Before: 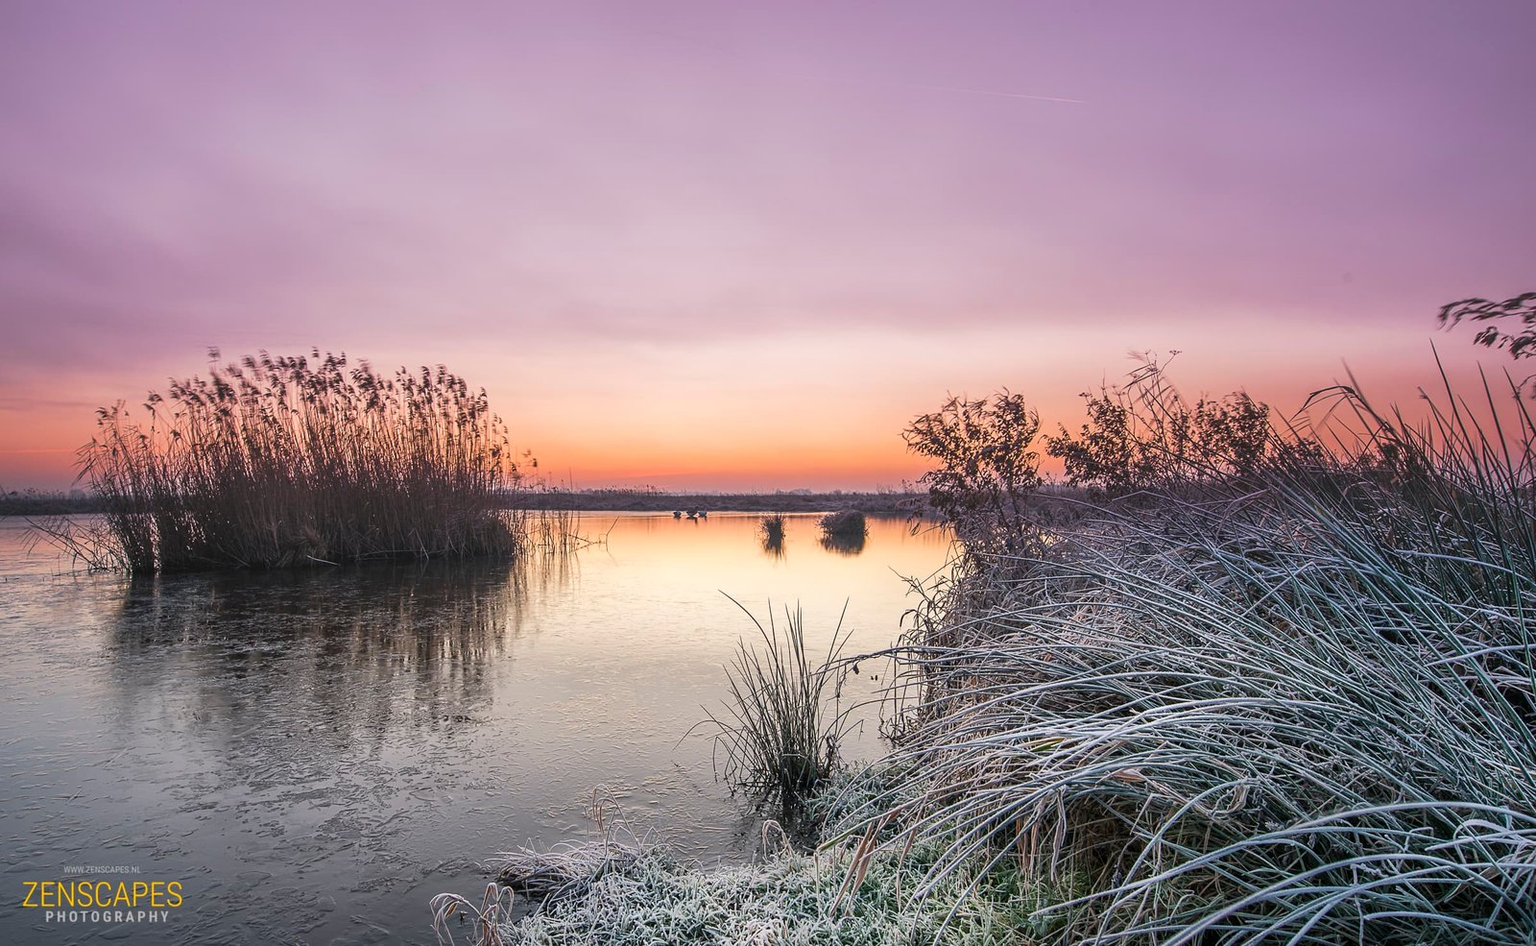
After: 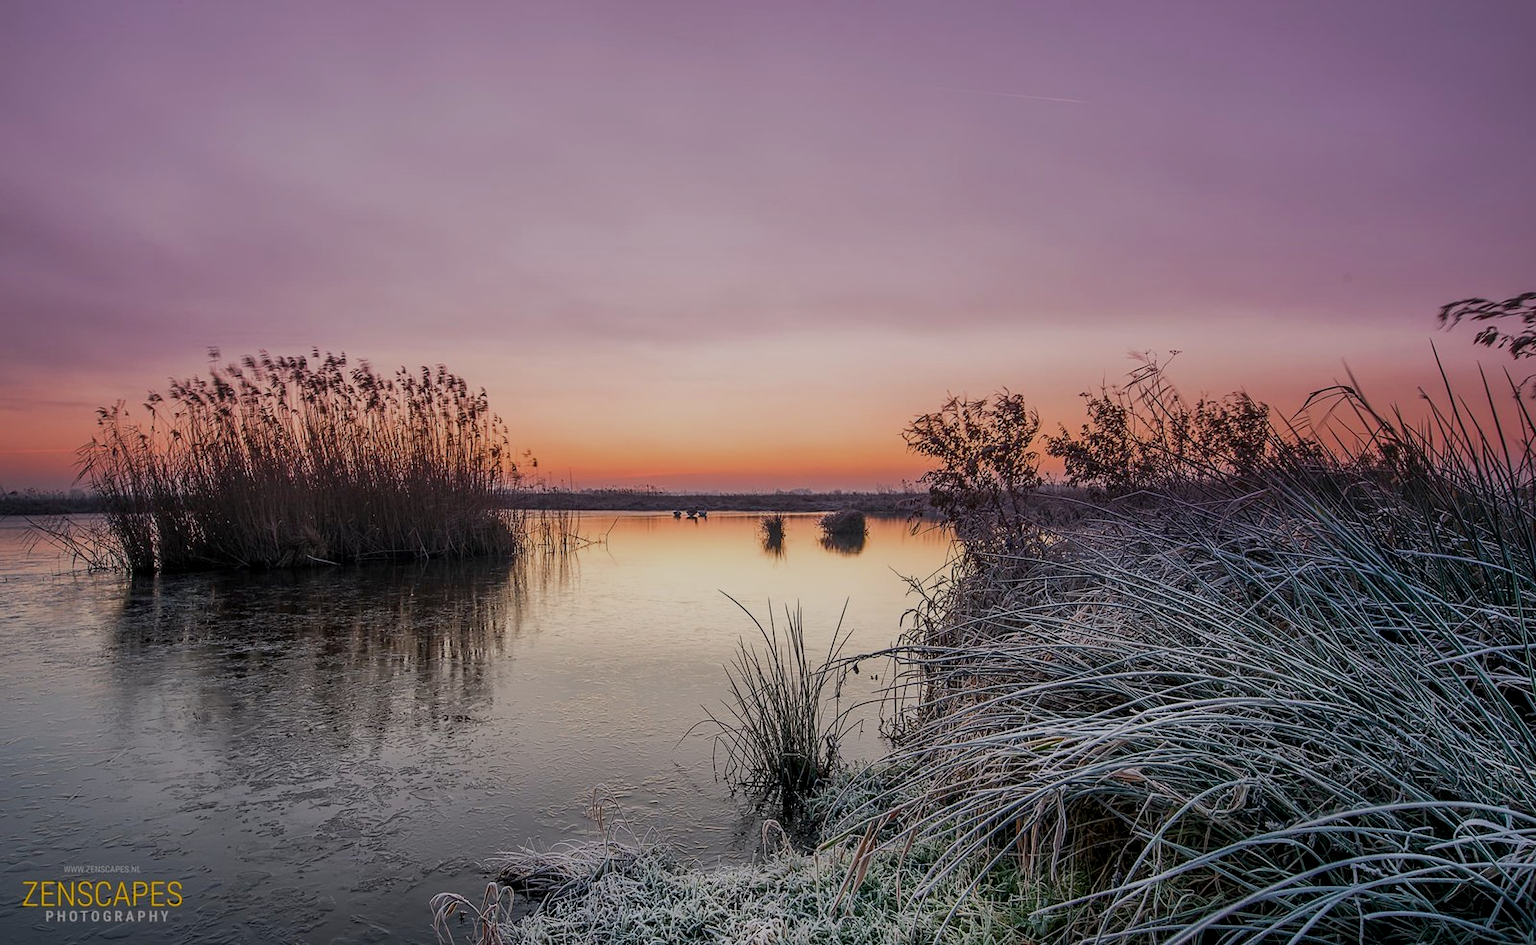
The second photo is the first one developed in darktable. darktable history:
exposure: black level correction 0.009, exposure -0.677 EV, compensate exposure bias true, compensate highlight preservation false
